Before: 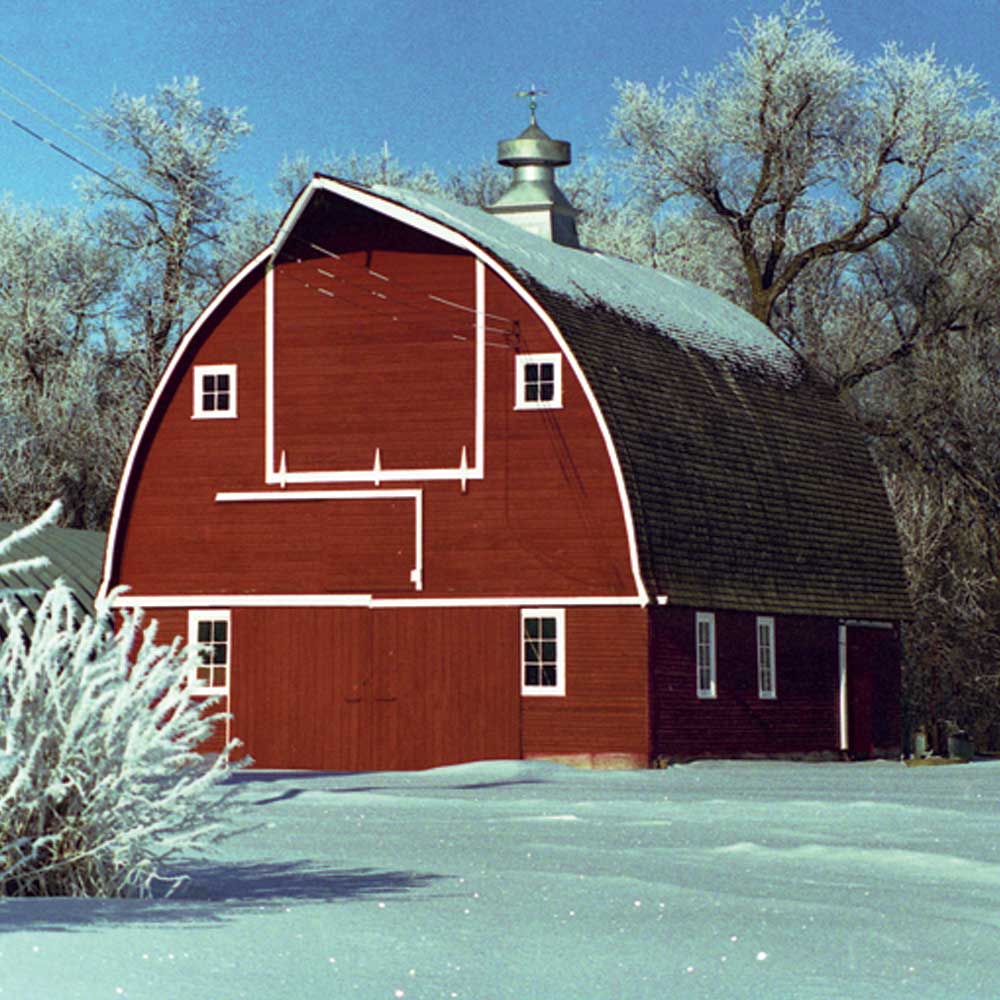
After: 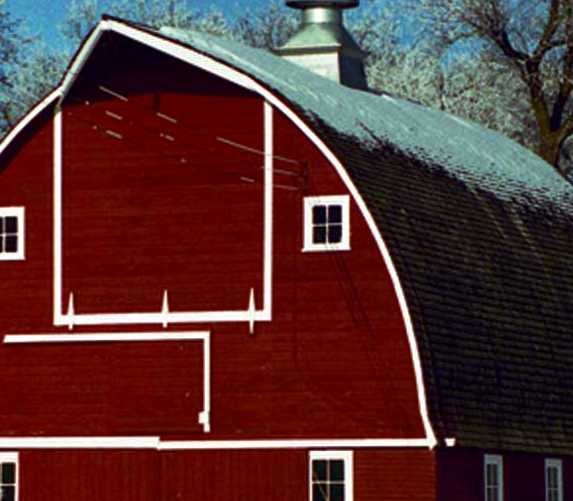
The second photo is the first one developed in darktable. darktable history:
contrast brightness saturation: brightness -0.209, saturation 0.079
crop: left 21.211%, top 15.825%, right 21.417%, bottom 34.034%
